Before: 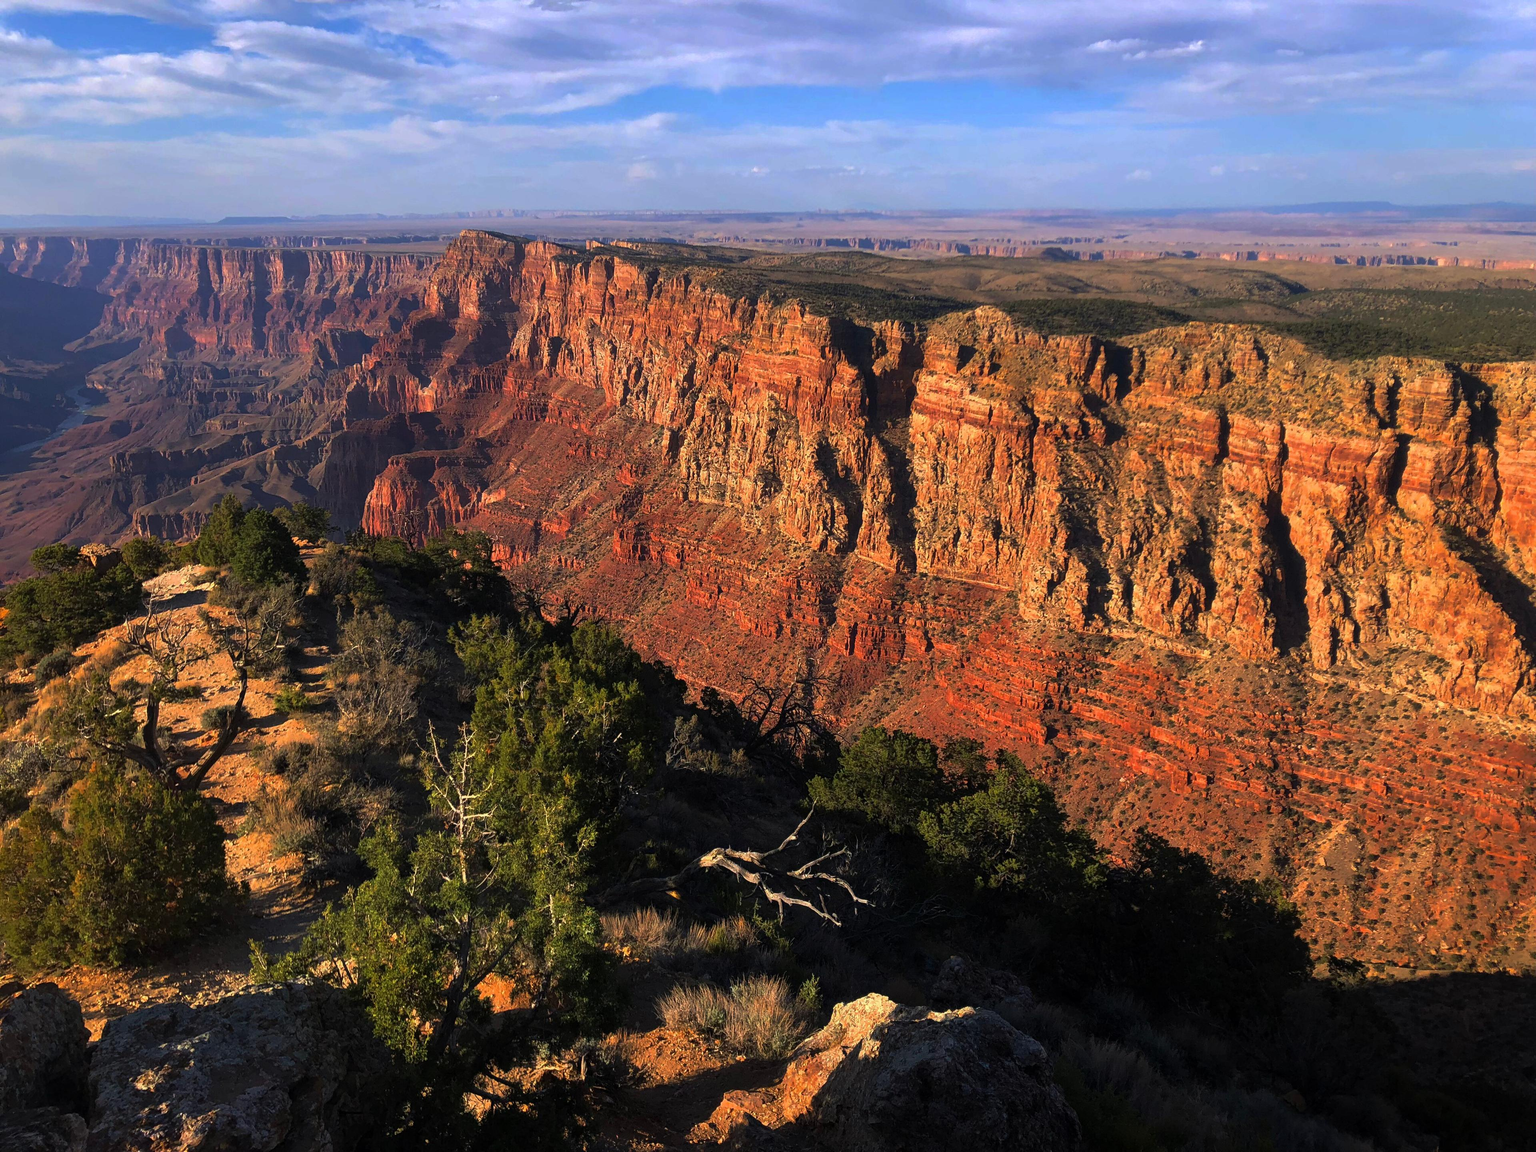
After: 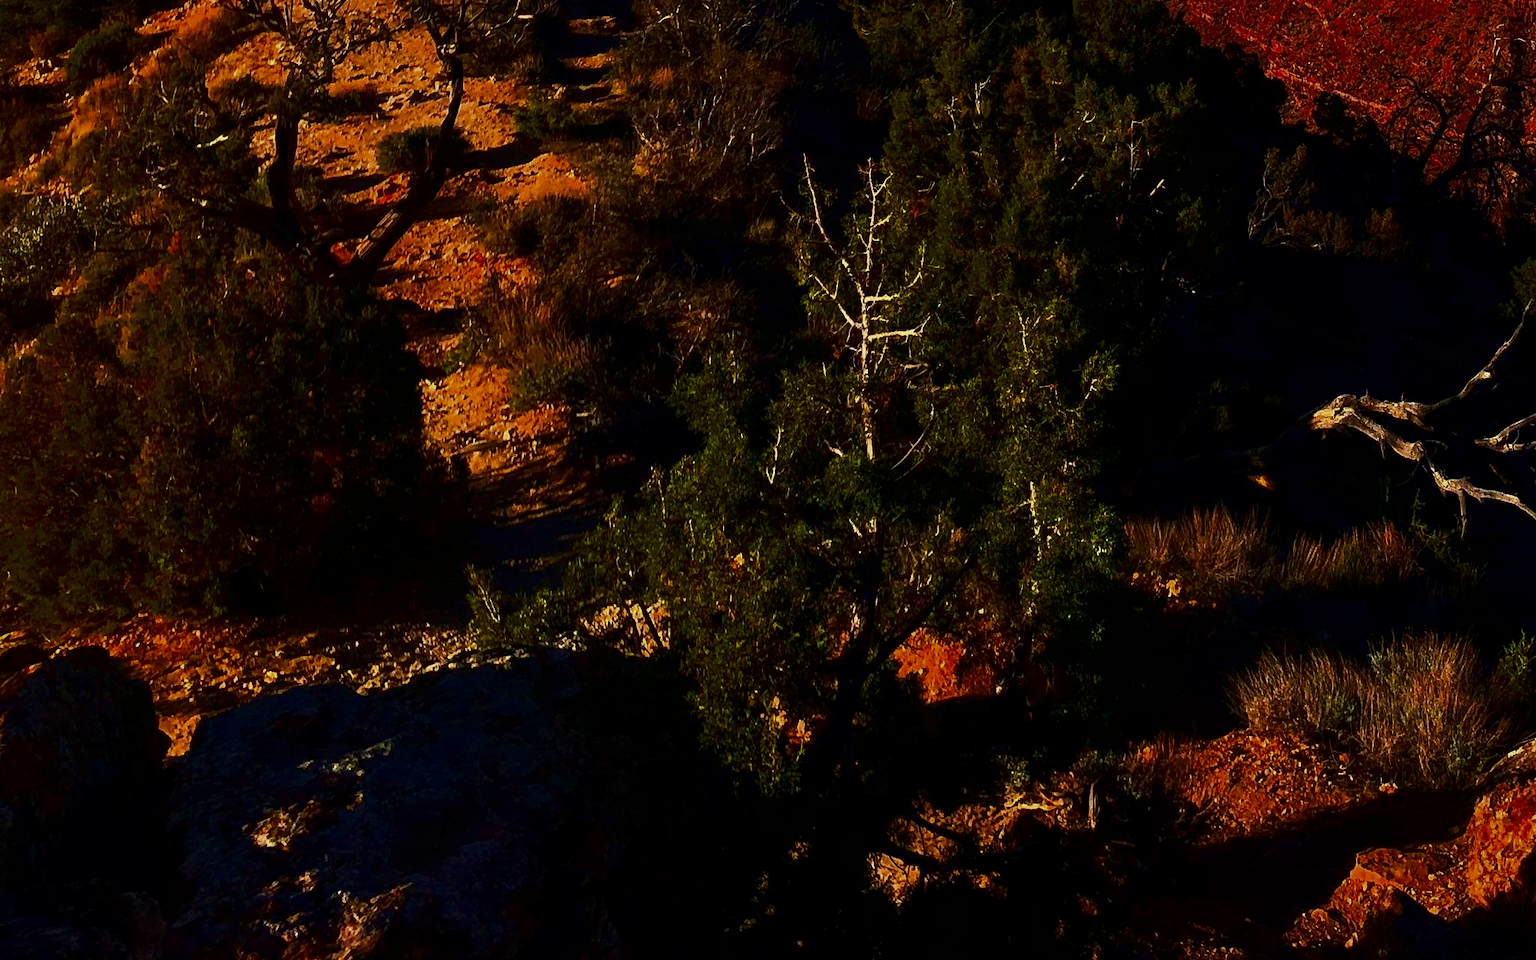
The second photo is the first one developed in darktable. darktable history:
crop and rotate: top 55.358%, right 46.591%, bottom 0.116%
contrast brightness saturation: contrast 0.093, brightness -0.587, saturation 0.174
